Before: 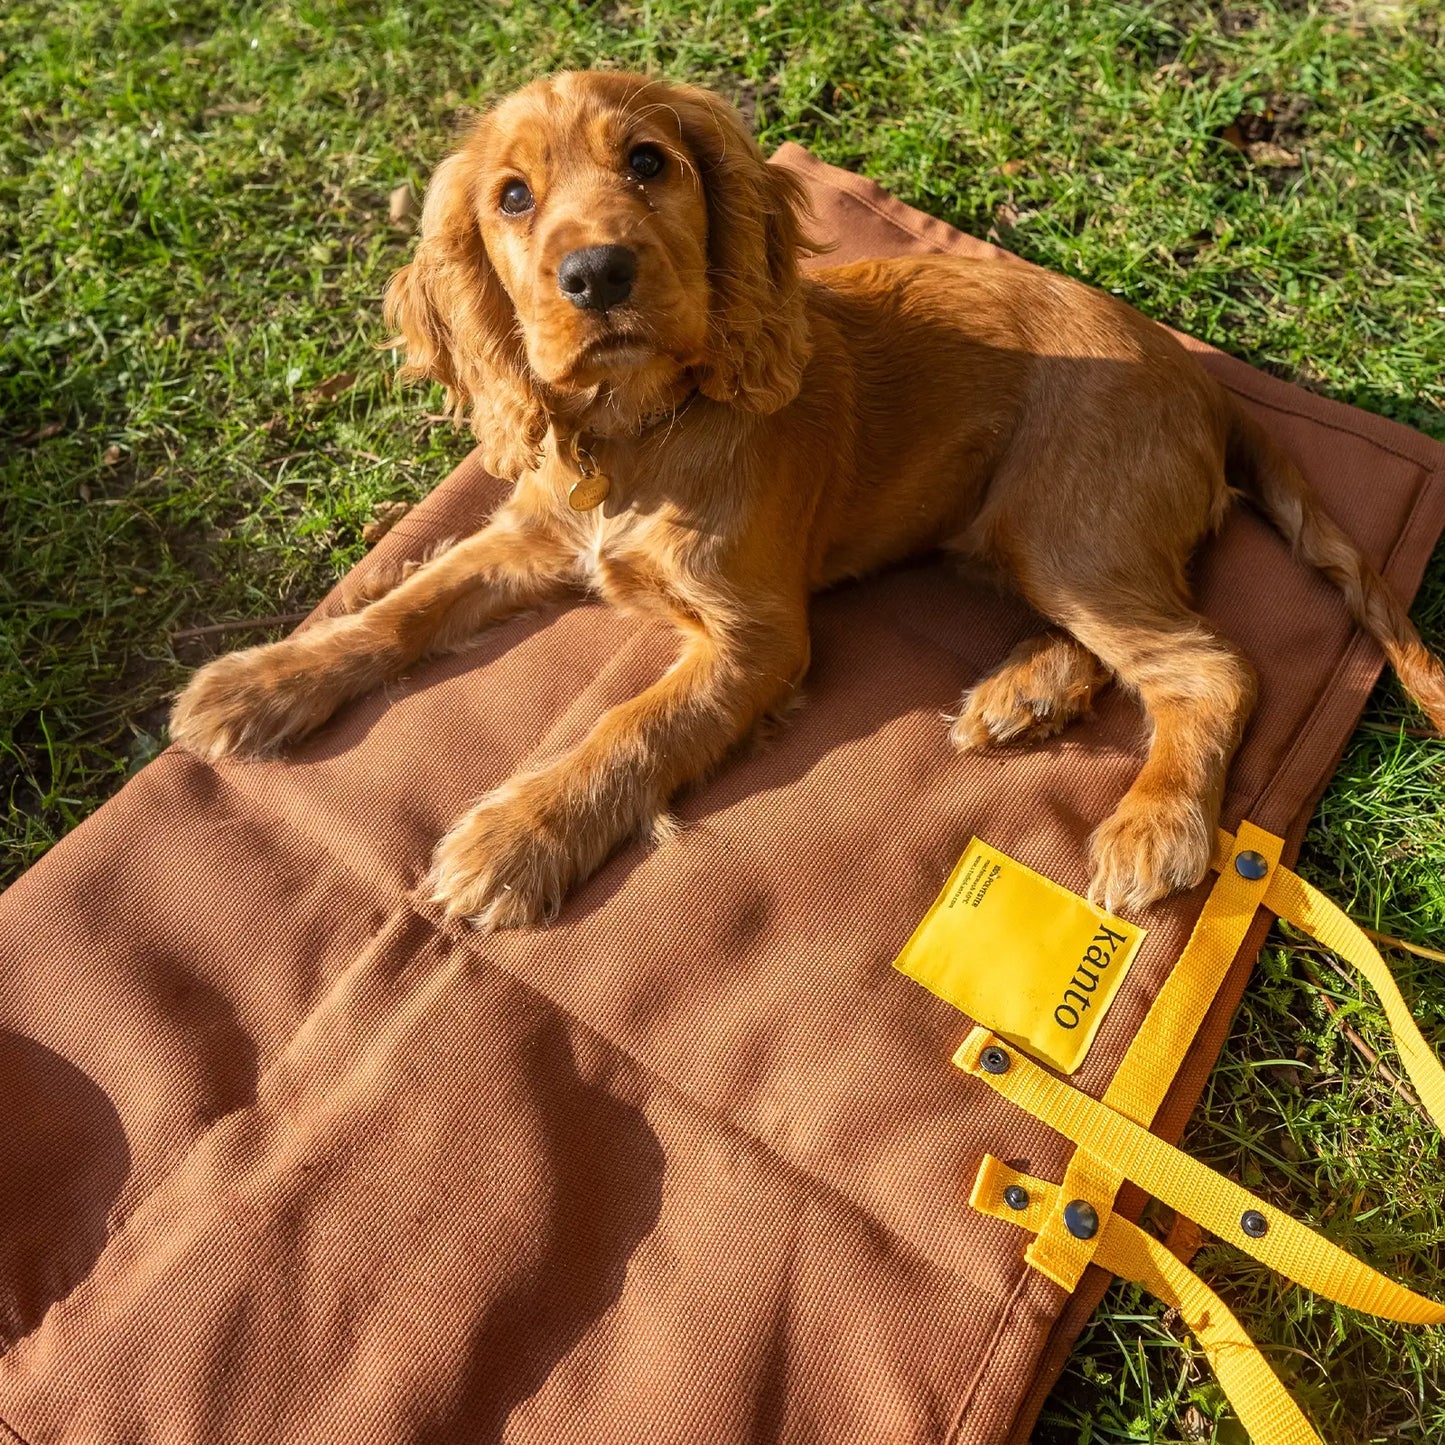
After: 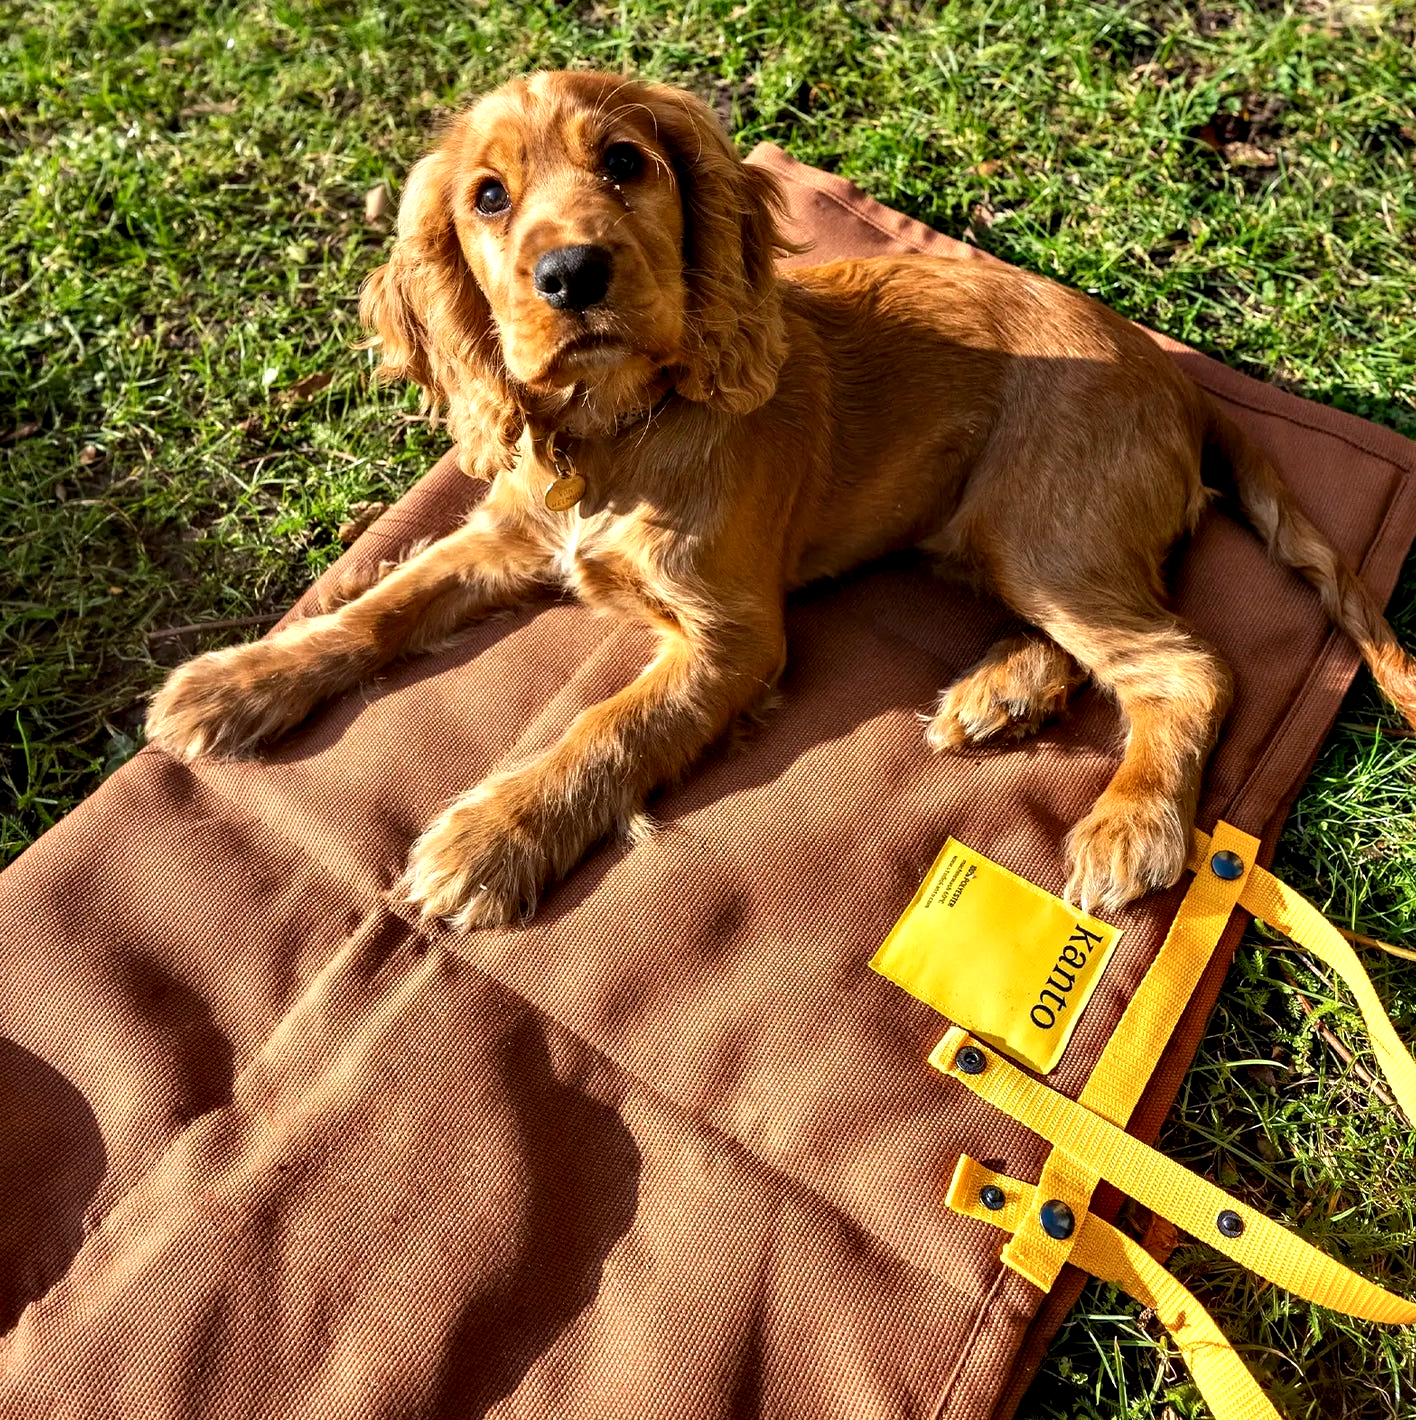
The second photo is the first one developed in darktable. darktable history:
contrast equalizer: y [[0.6 ×6], [0.55 ×6], [0 ×6], [0 ×6], [0 ×6]]
crop: left 1.693%, right 0.269%, bottom 1.705%
